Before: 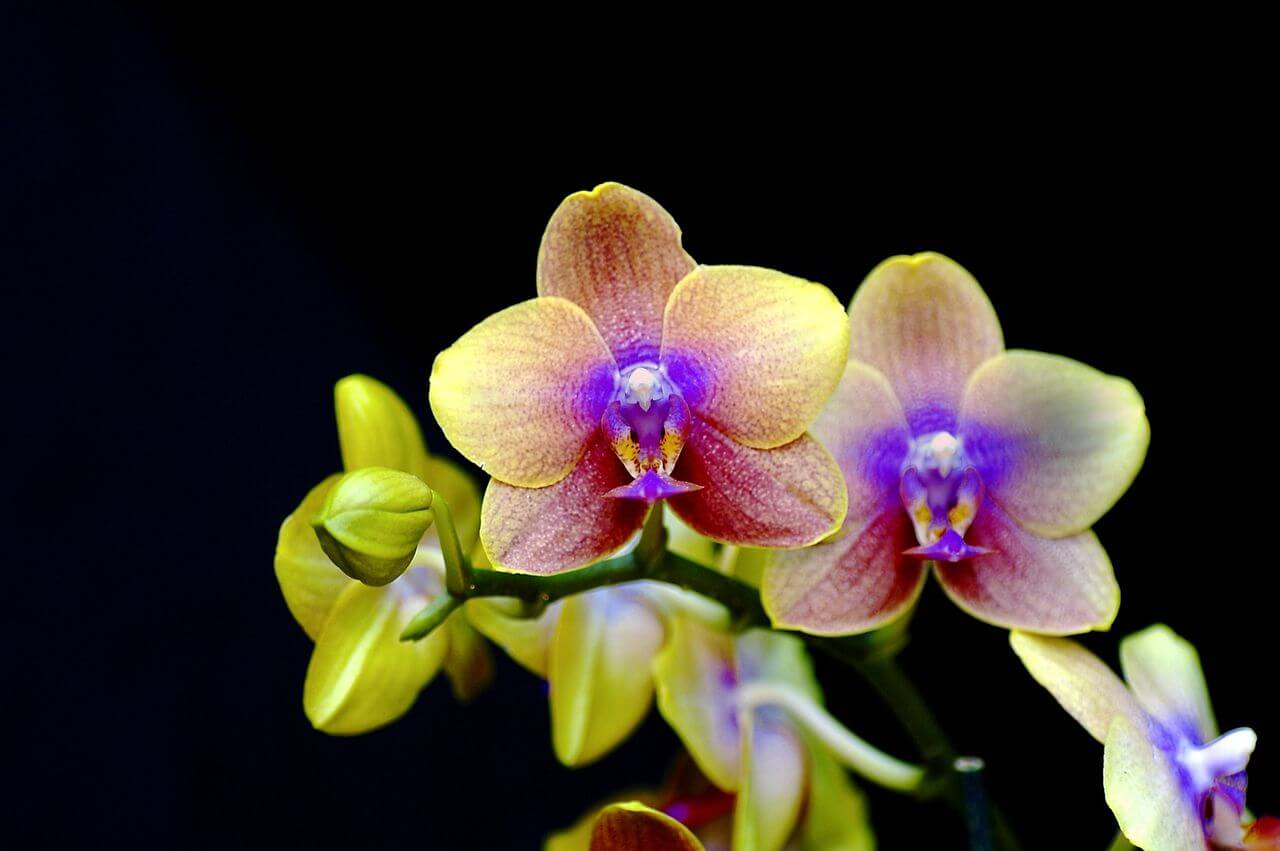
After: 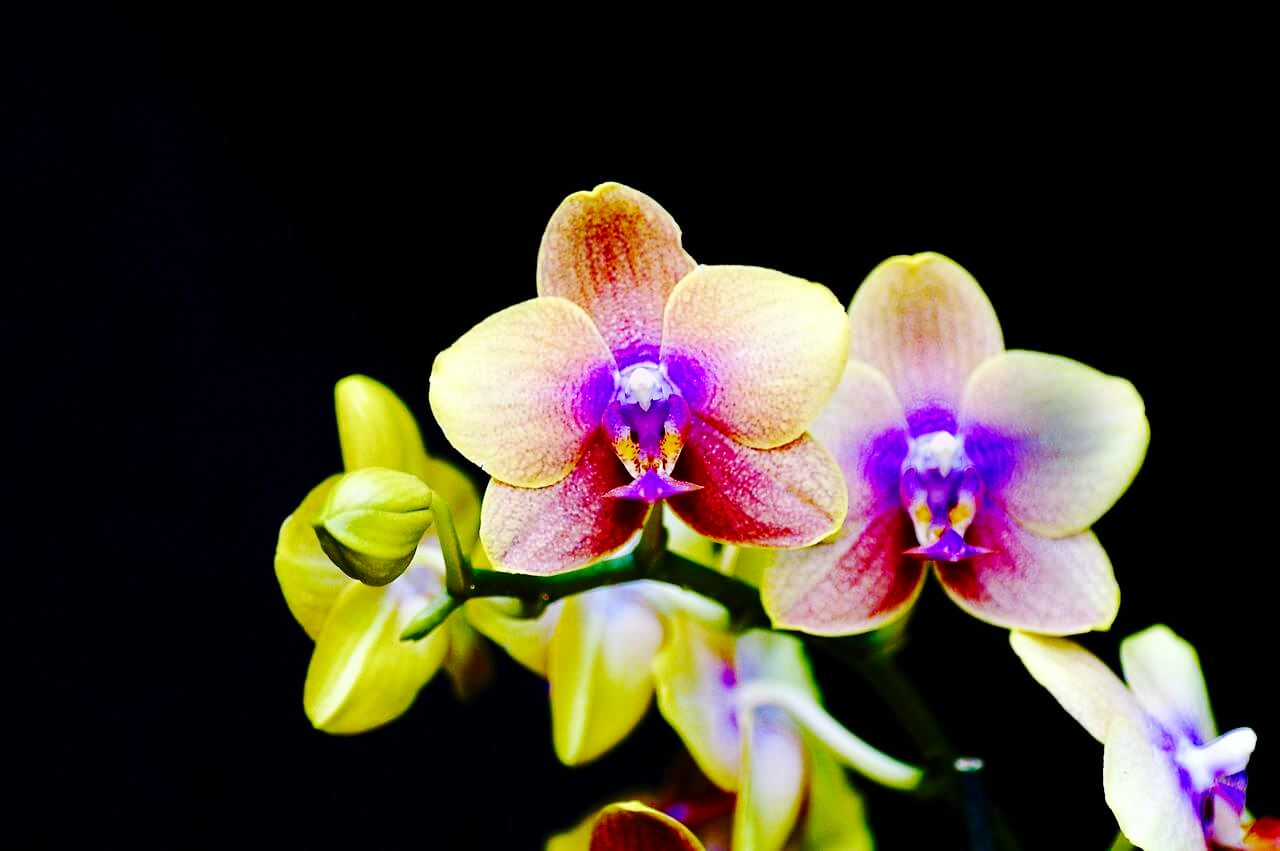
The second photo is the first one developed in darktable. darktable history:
color calibration: illuminant as shot in camera, x 0.358, y 0.373, temperature 4628.91 K
base curve: curves: ch0 [(0, 0) (0.036, 0.025) (0.121, 0.166) (0.206, 0.329) (0.605, 0.79) (1, 1)], preserve colors none
color balance rgb: perceptual saturation grading › global saturation 20%, perceptual saturation grading › highlights -25%, perceptual saturation grading › shadows 25%
